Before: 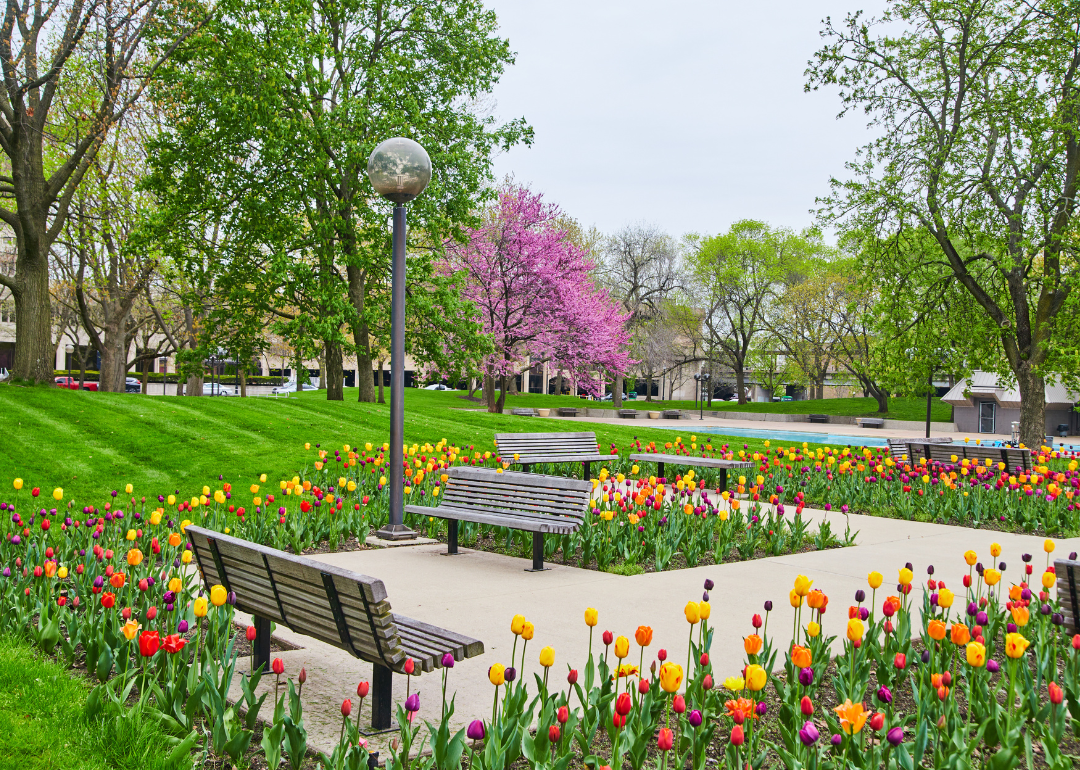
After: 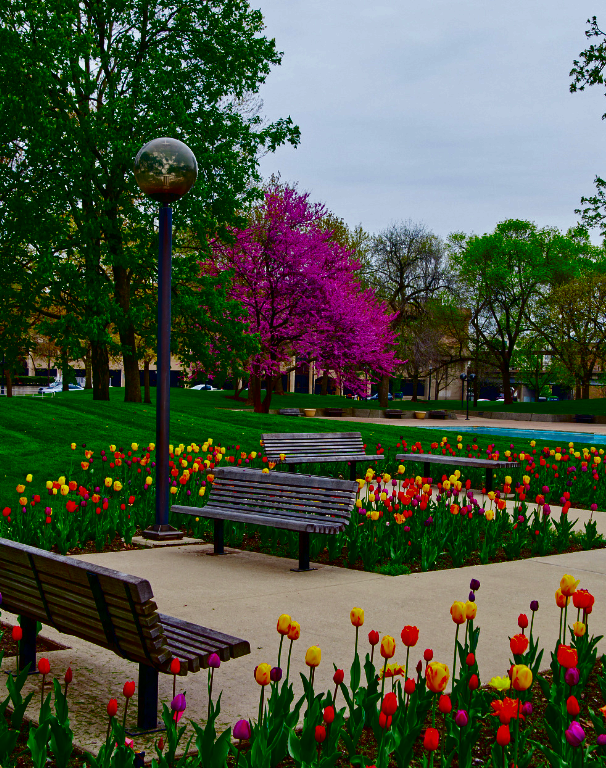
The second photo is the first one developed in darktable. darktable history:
crop: left 21.674%, right 22.086%
contrast brightness saturation: brightness -1, saturation 1
